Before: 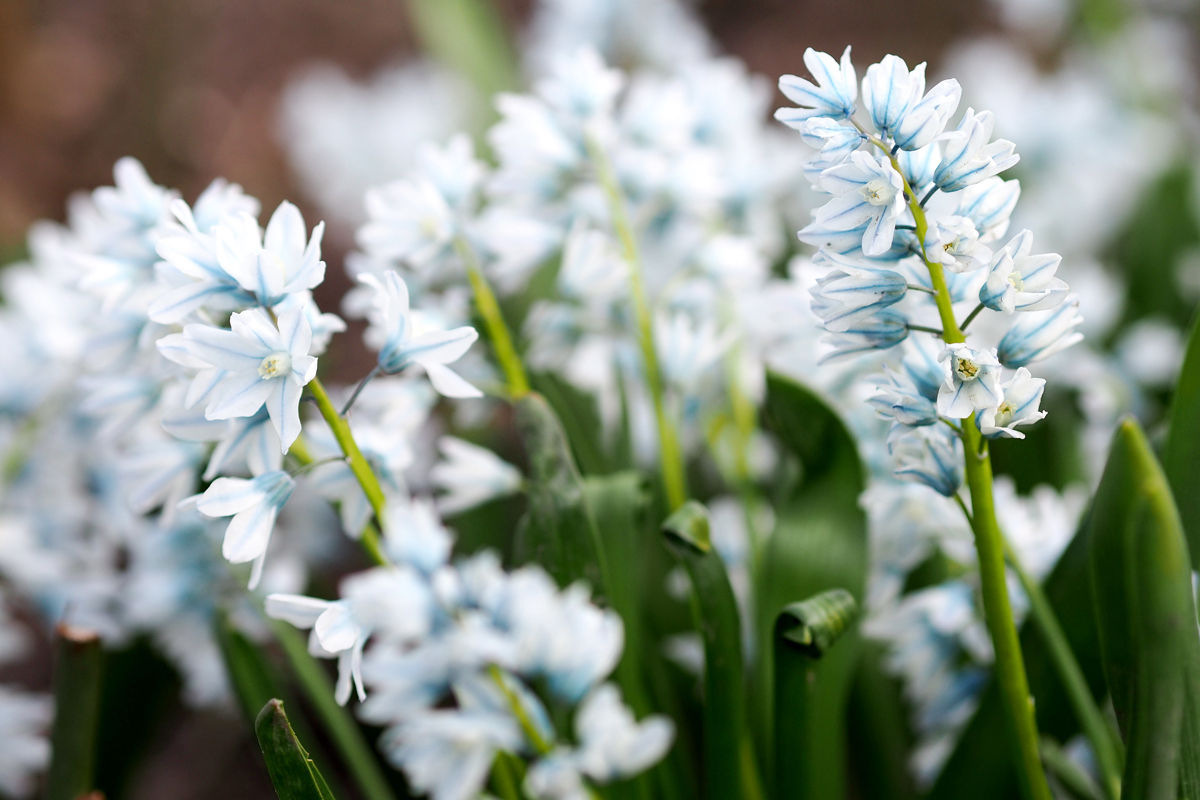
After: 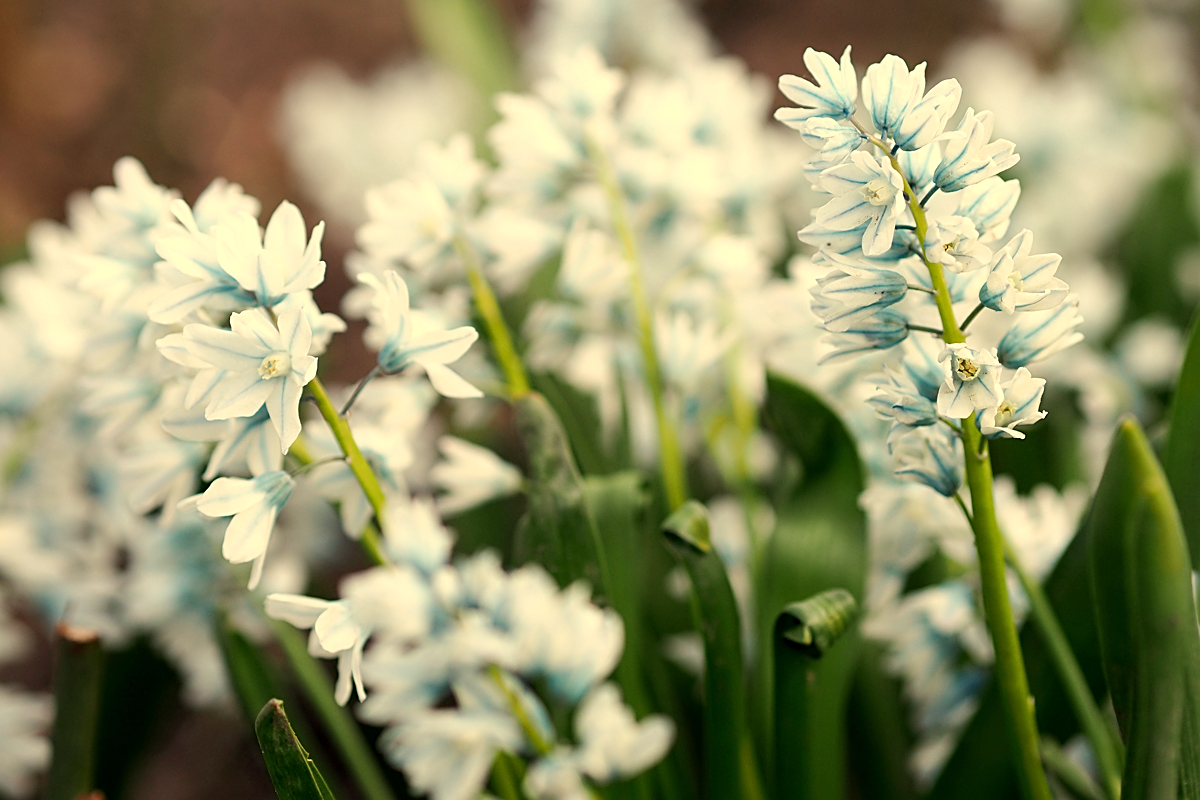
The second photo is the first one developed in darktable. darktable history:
sharpen: on, module defaults
white balance: red 1.08, blue 0.791
